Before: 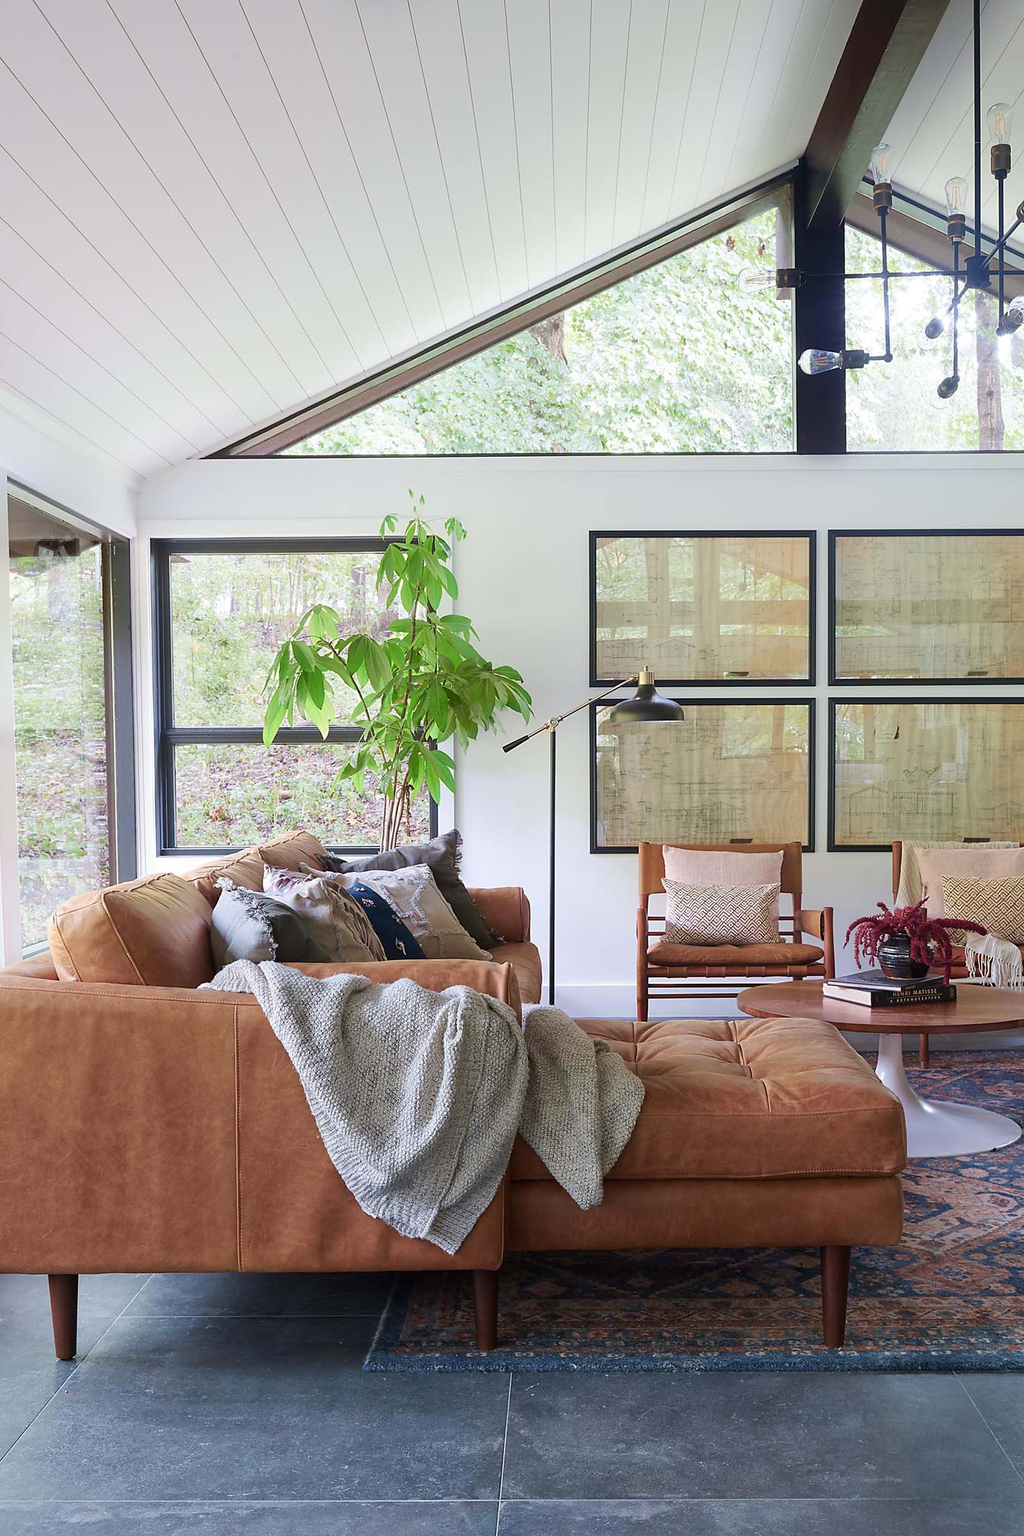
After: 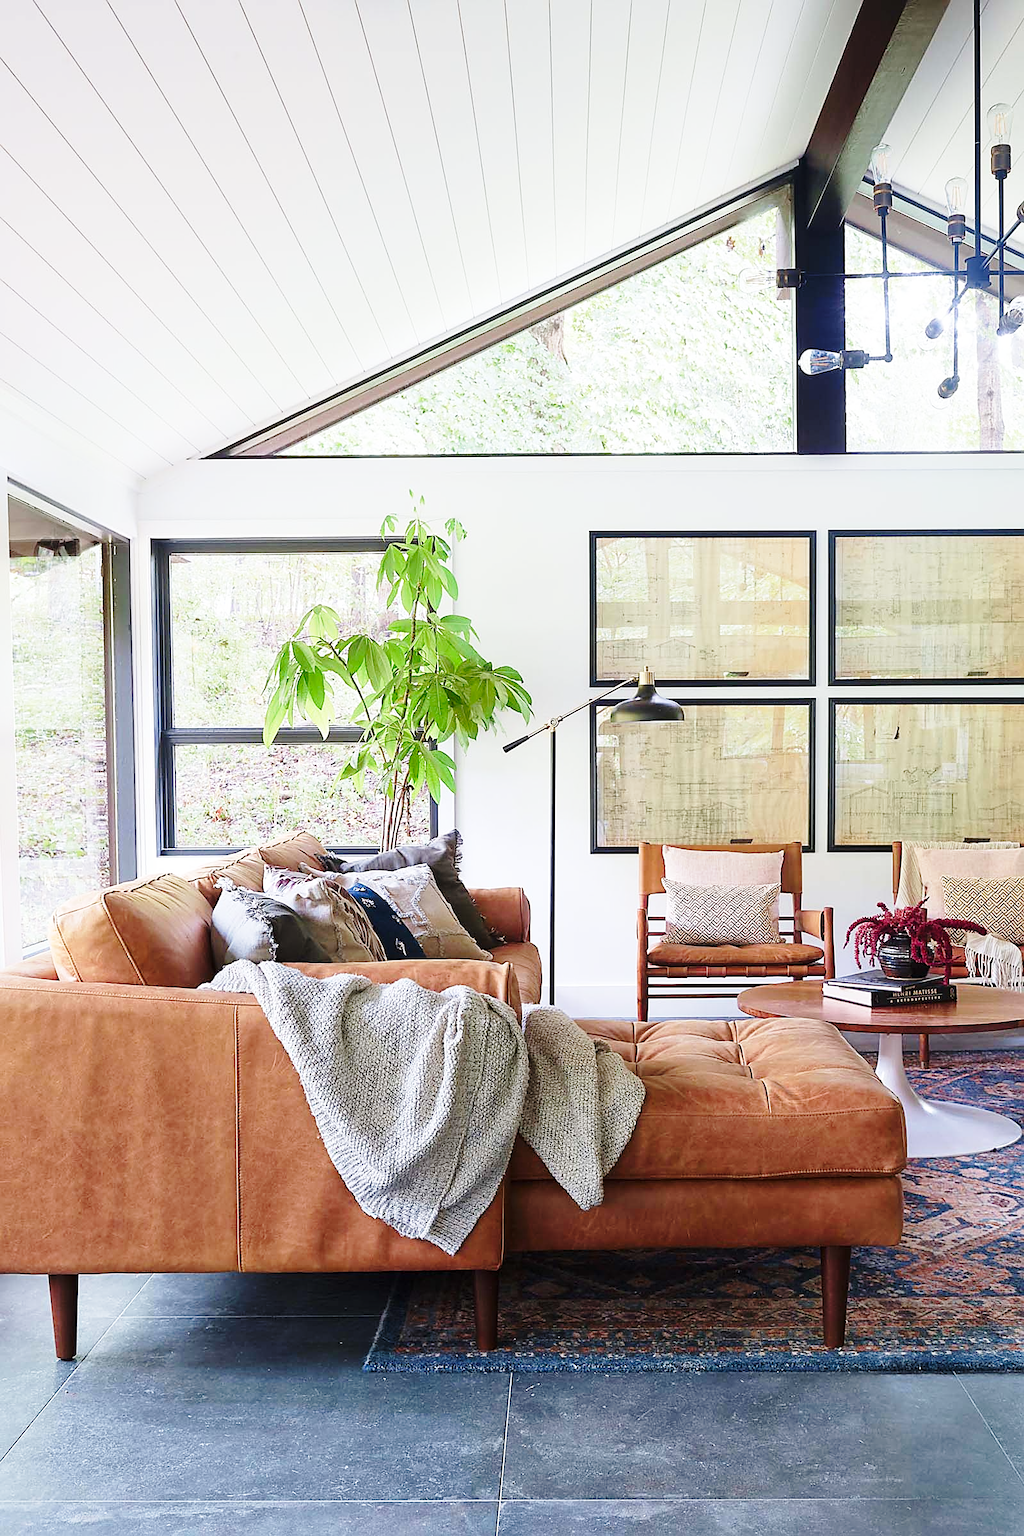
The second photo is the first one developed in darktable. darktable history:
base curve: curves: ch0 [(0, 0) (0.028, 0.03) (0.121, 0.232) (0.46, 0.748) (0.859, 0.968) (1, 1)], preserve colors none
color correction: highlights b* -0.048
sharpen: amount 0.472
